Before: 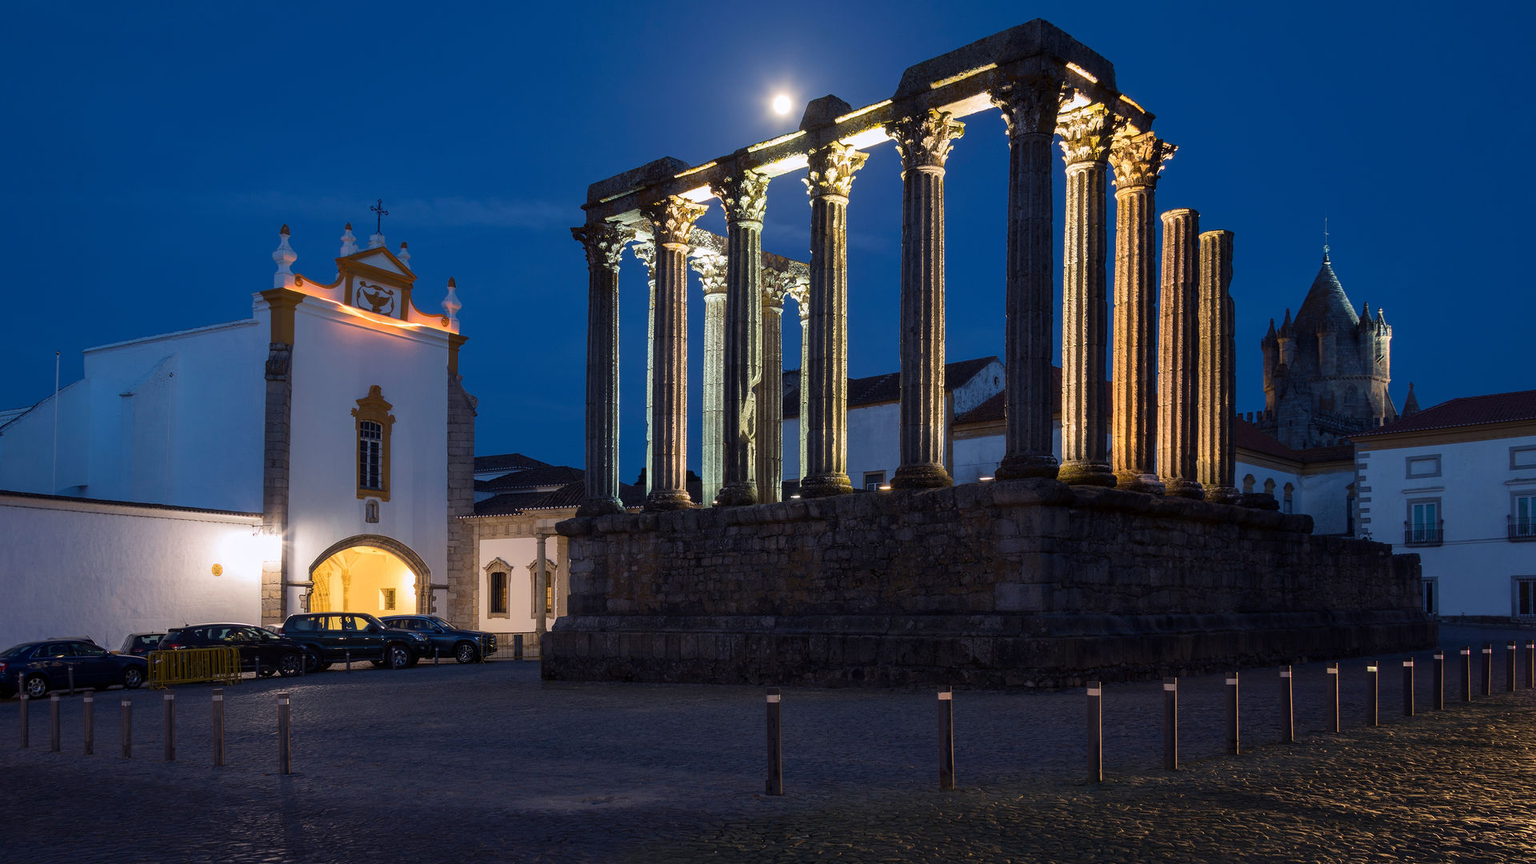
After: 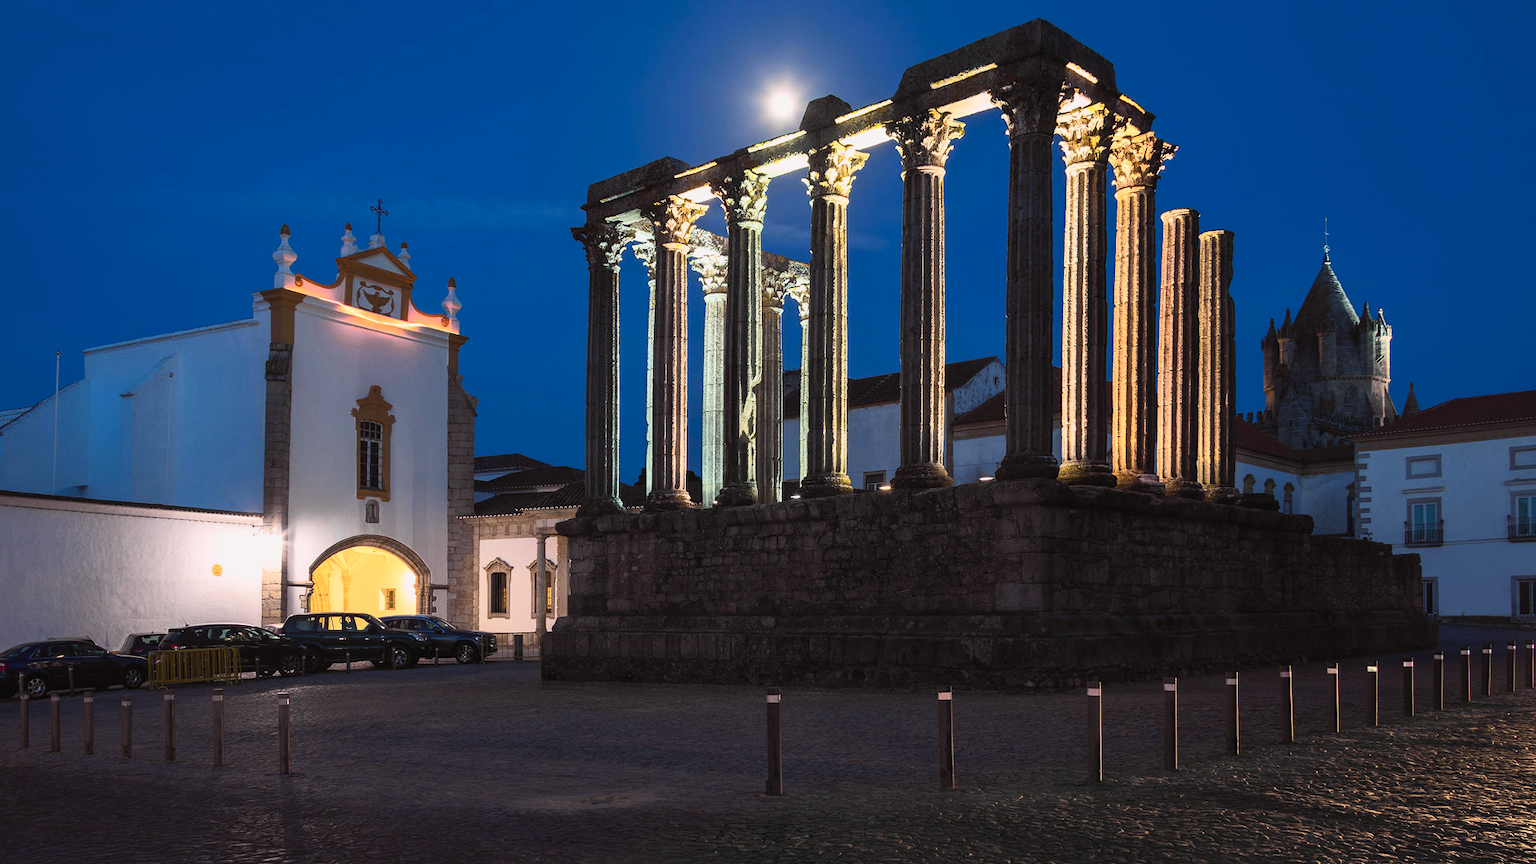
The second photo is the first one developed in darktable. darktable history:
tone curve: curves: ch0 [(0, 0.026) (0.172, 0.194) (0.398, 0.437) (0.469, 0.544) (0.612, 0.741) (0.845, 0.926) (1, 0.968)]; ch1 [(0, 0) (0.437, 0.453) (0.472, 0.467) (0.502, 0.502) (0.531, 0.537) (0.574, 0.583) (0.617, 0.64) (0.699, 0.749) (0.859, 0.919) (1, 1)]; ch2 [(0, 0) (0.33, 0.301) (0.421, 0.443) (0.476, 0.502) (0.511, 0.504) (0.553, 0.55) (0.595, 0.586) (0.664, 0.664) (1, 1)], color space Lab, independent channels, preserve colors none
